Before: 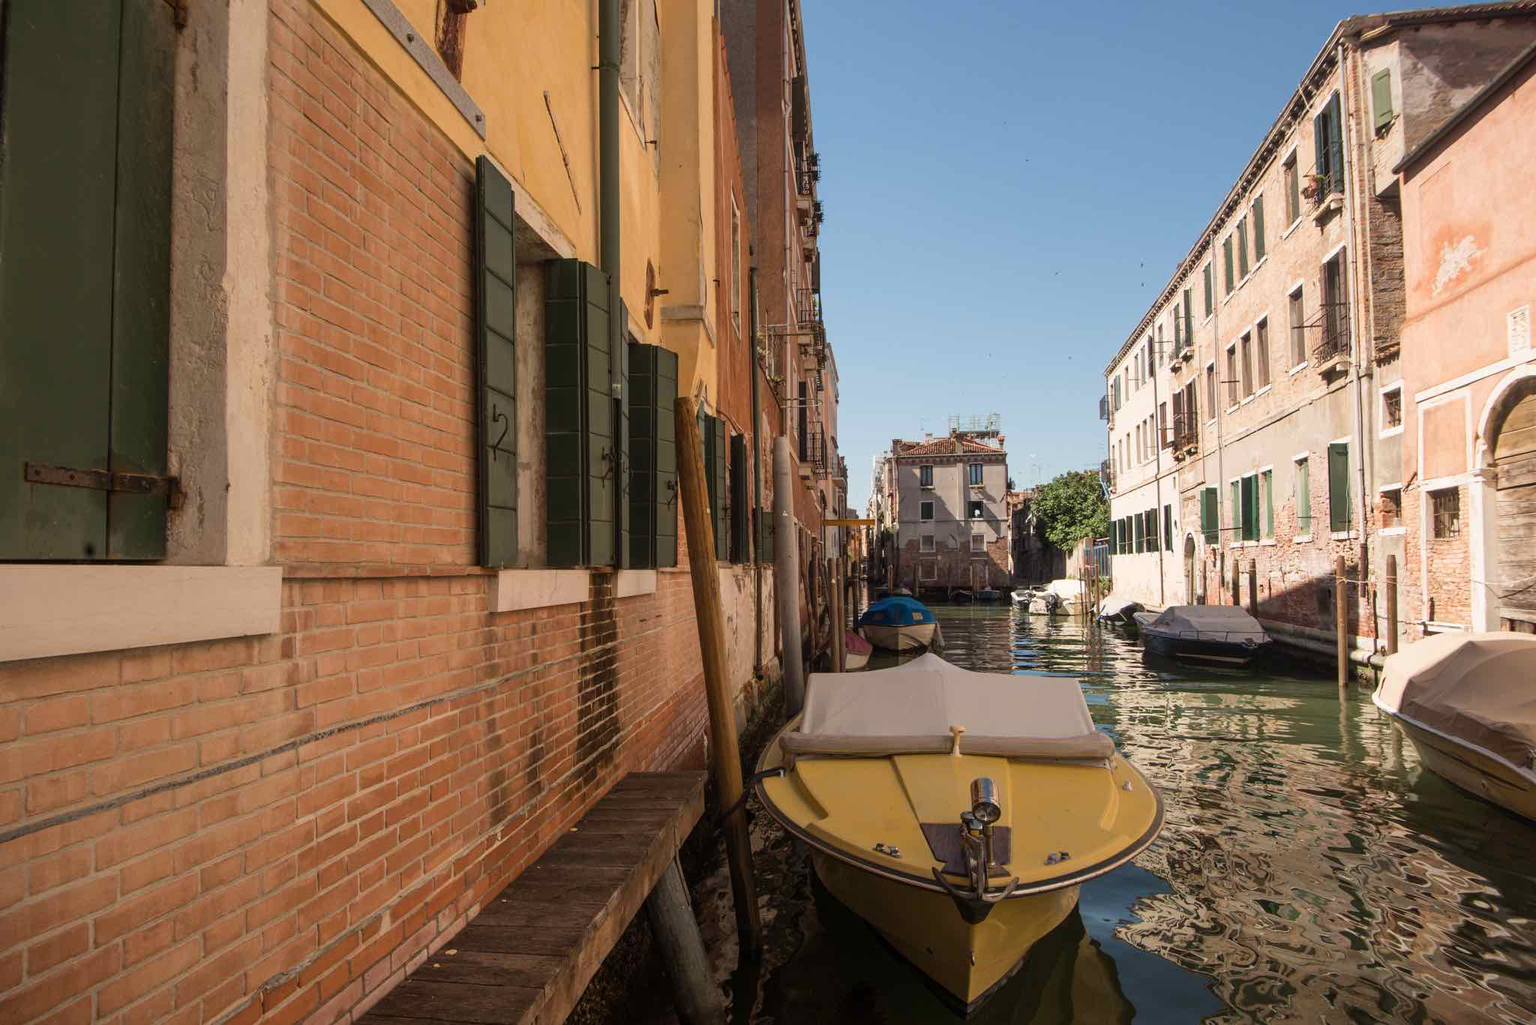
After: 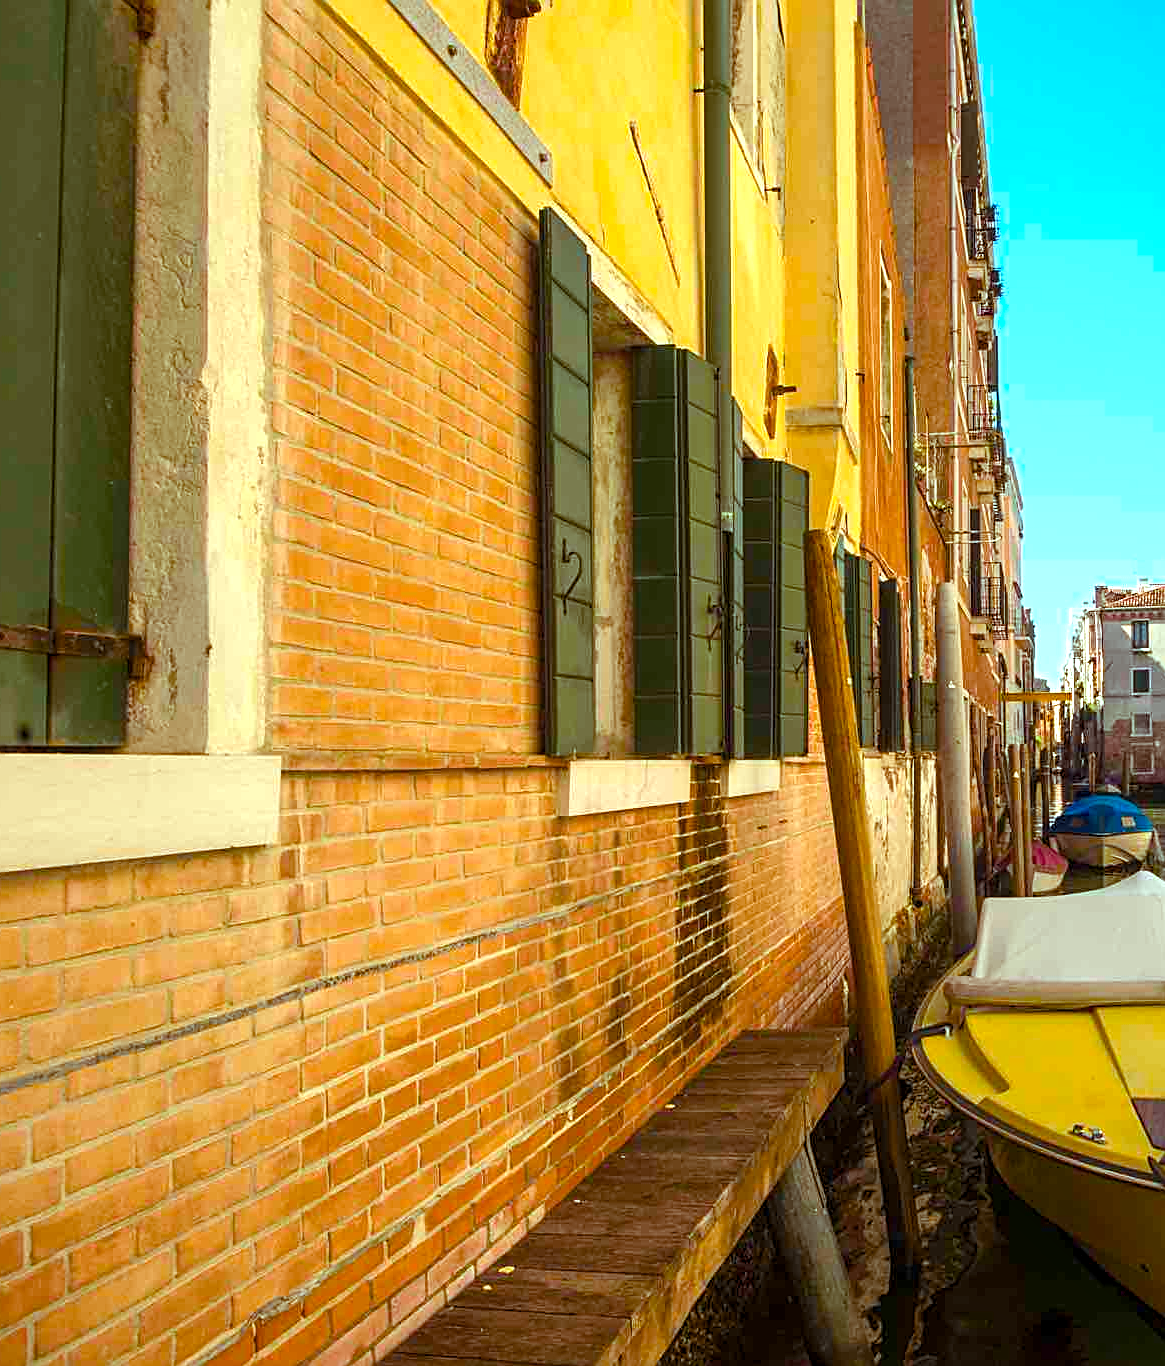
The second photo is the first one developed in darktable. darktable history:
sharpen: on, module defaults
color balance rgb: highlights gain › chroma 4.057%, highlights gain › hue 200.17°, perceptual saturation grading › global saturation 37.147%, perceptual saturation grading › shadows 35.344%, global vibrance 20%
local contrast: highlights 102%, shadows 100%, detail 119%, midtone range 0.2
crop: left 4.663%, right 38.417%
exposure: exposure 1.089 EV, compensate exposure bias true, compensate highlight preservation false
